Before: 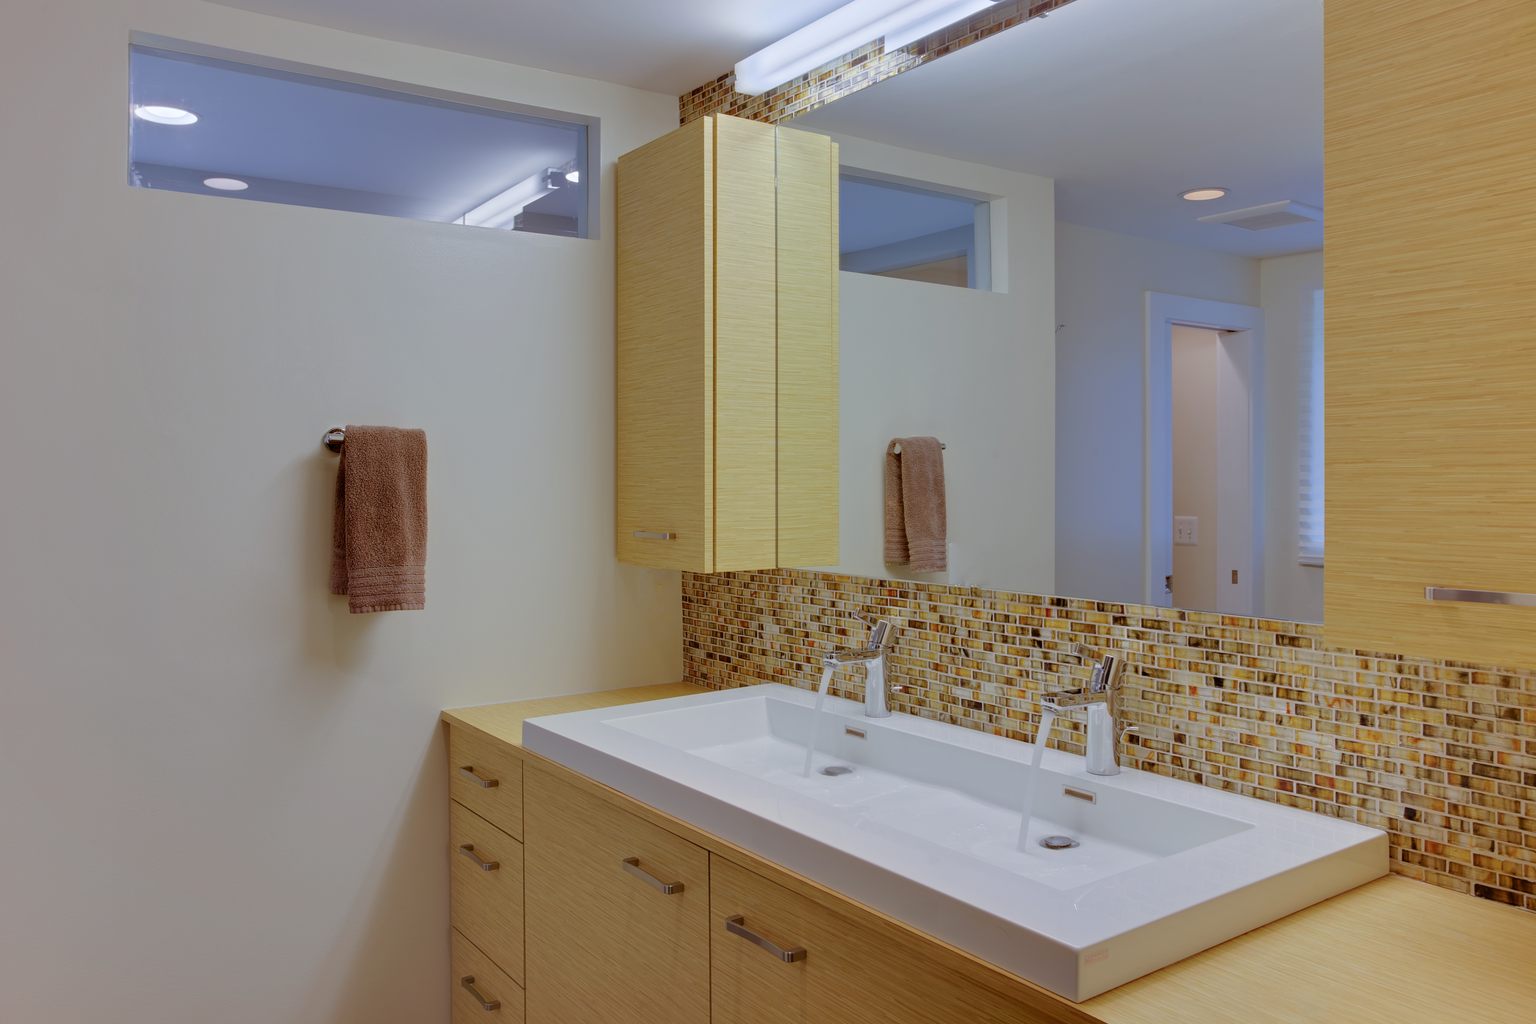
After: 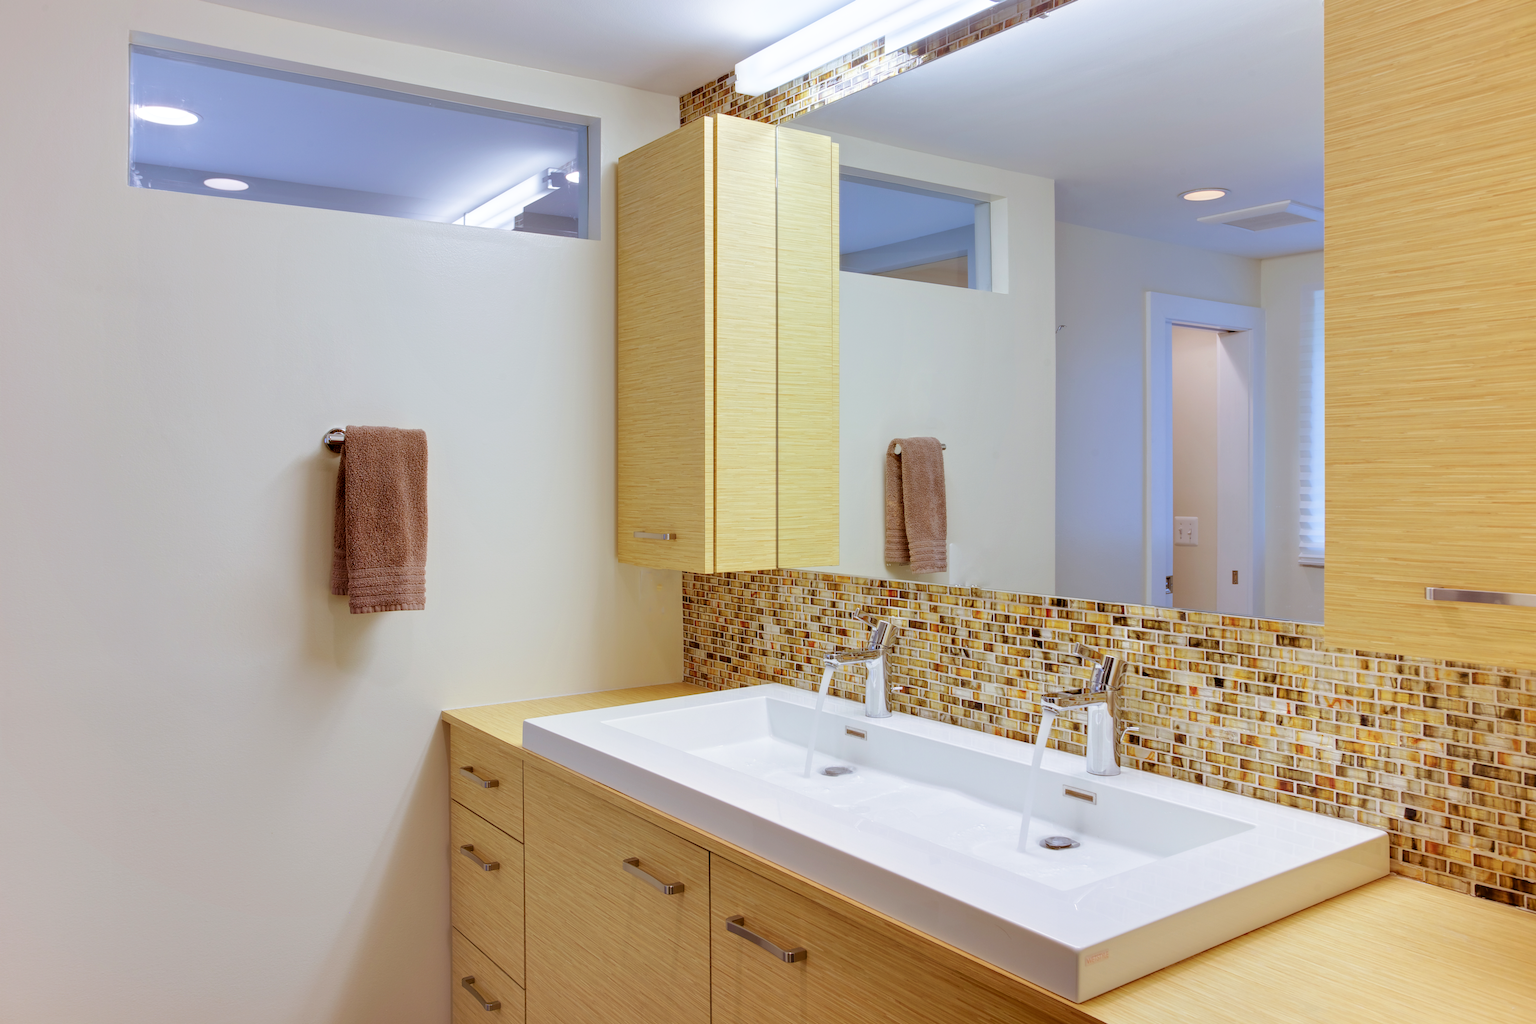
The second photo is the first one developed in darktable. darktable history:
local contrast: highlights 103%, shadows 100%, detail 119%, midtone range 0.2
tone equalizer: on, module defaults
base curve: curves: ch0 [(0, 0) (0.557, 0.834) (1, 1)], preserve colors none
